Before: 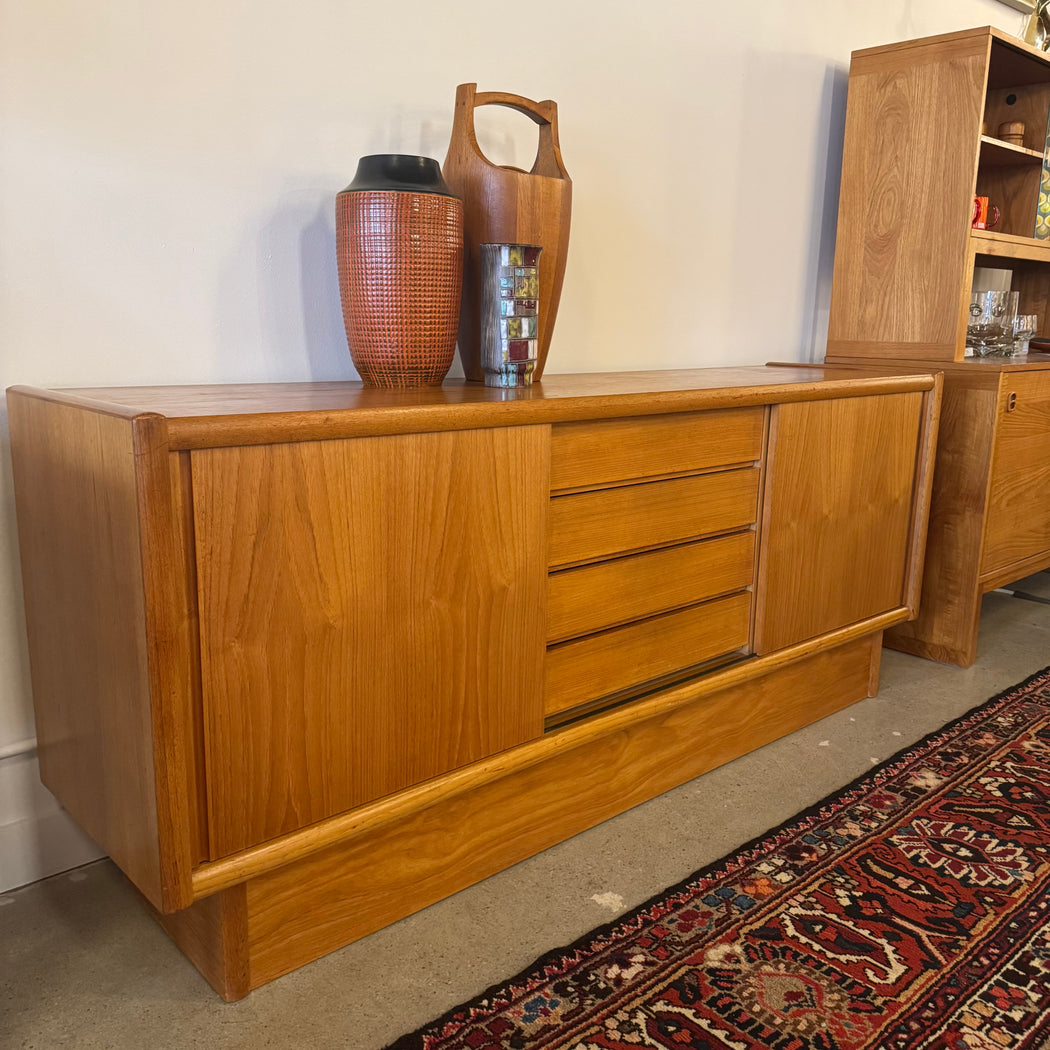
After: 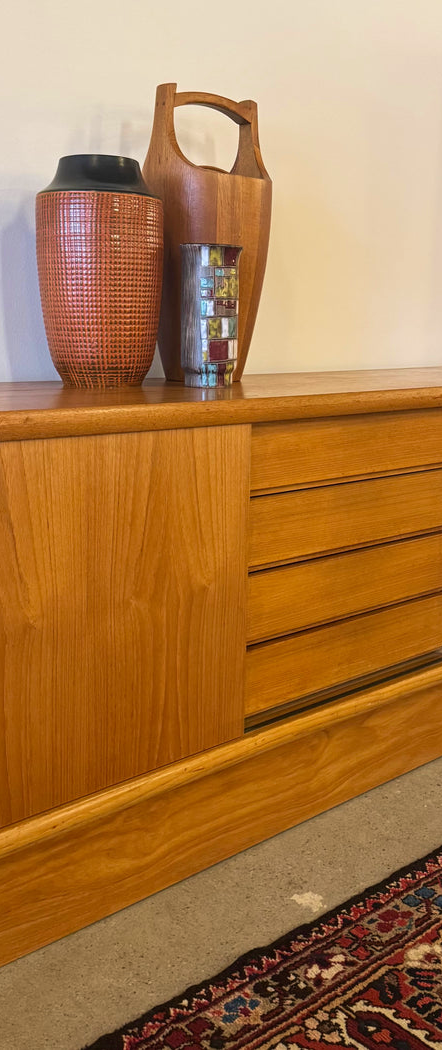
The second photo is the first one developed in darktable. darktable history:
velvia: on, module defaults
crop: left 28.583%, right 29.231%
